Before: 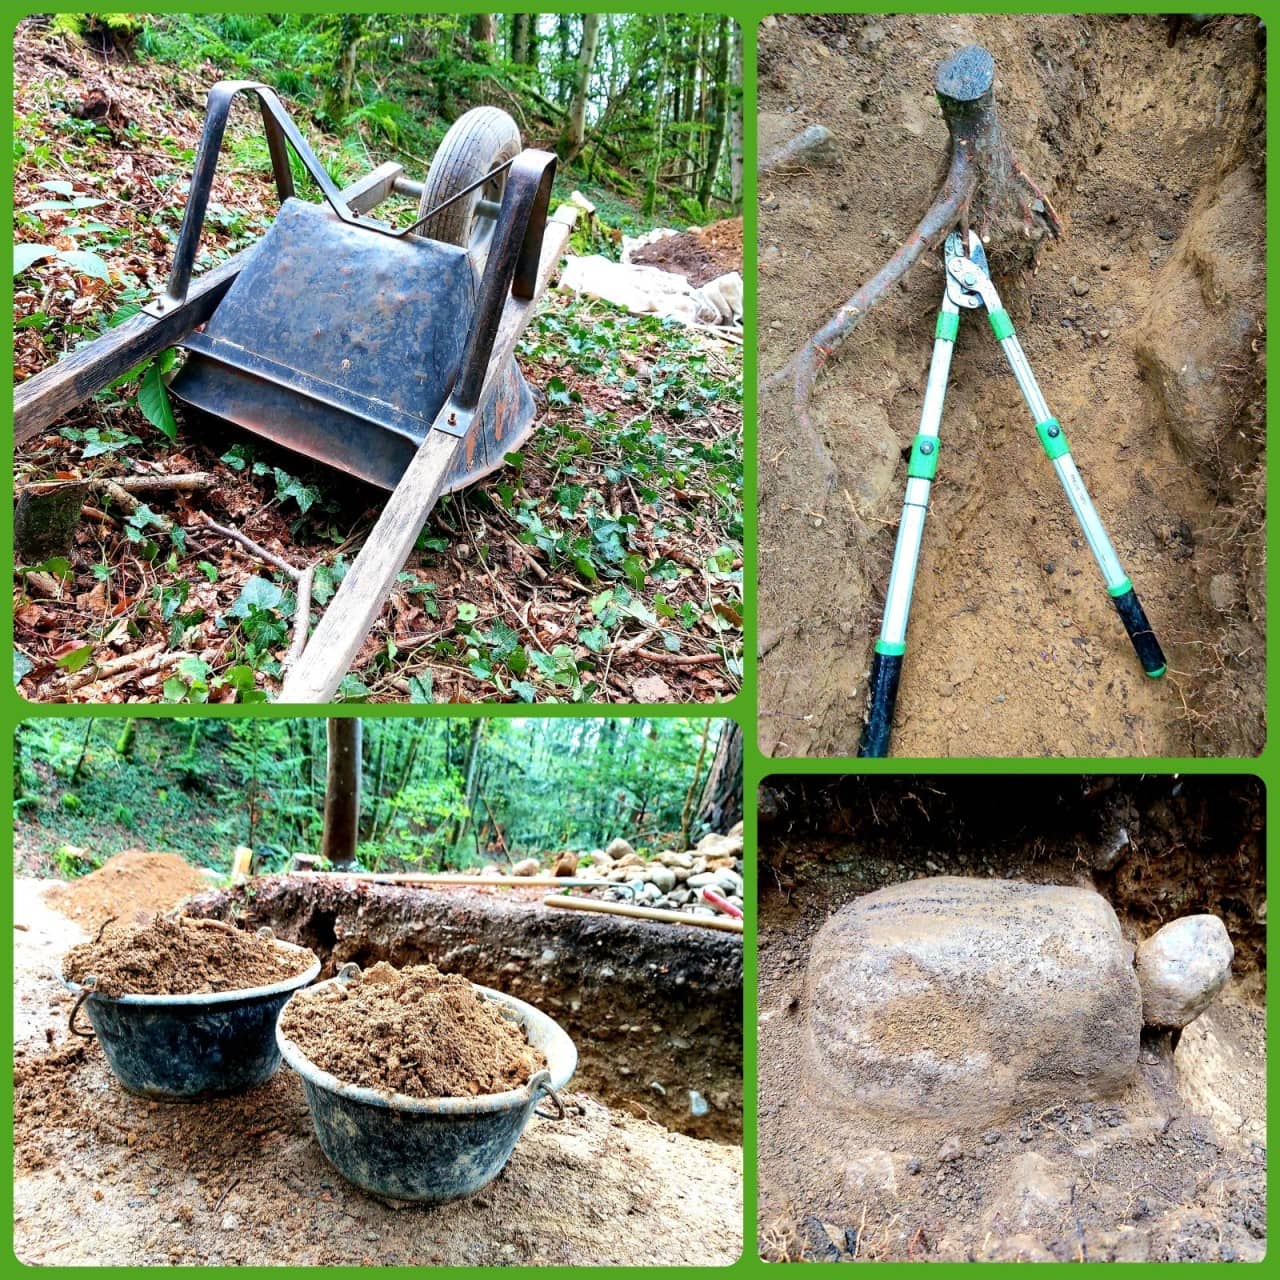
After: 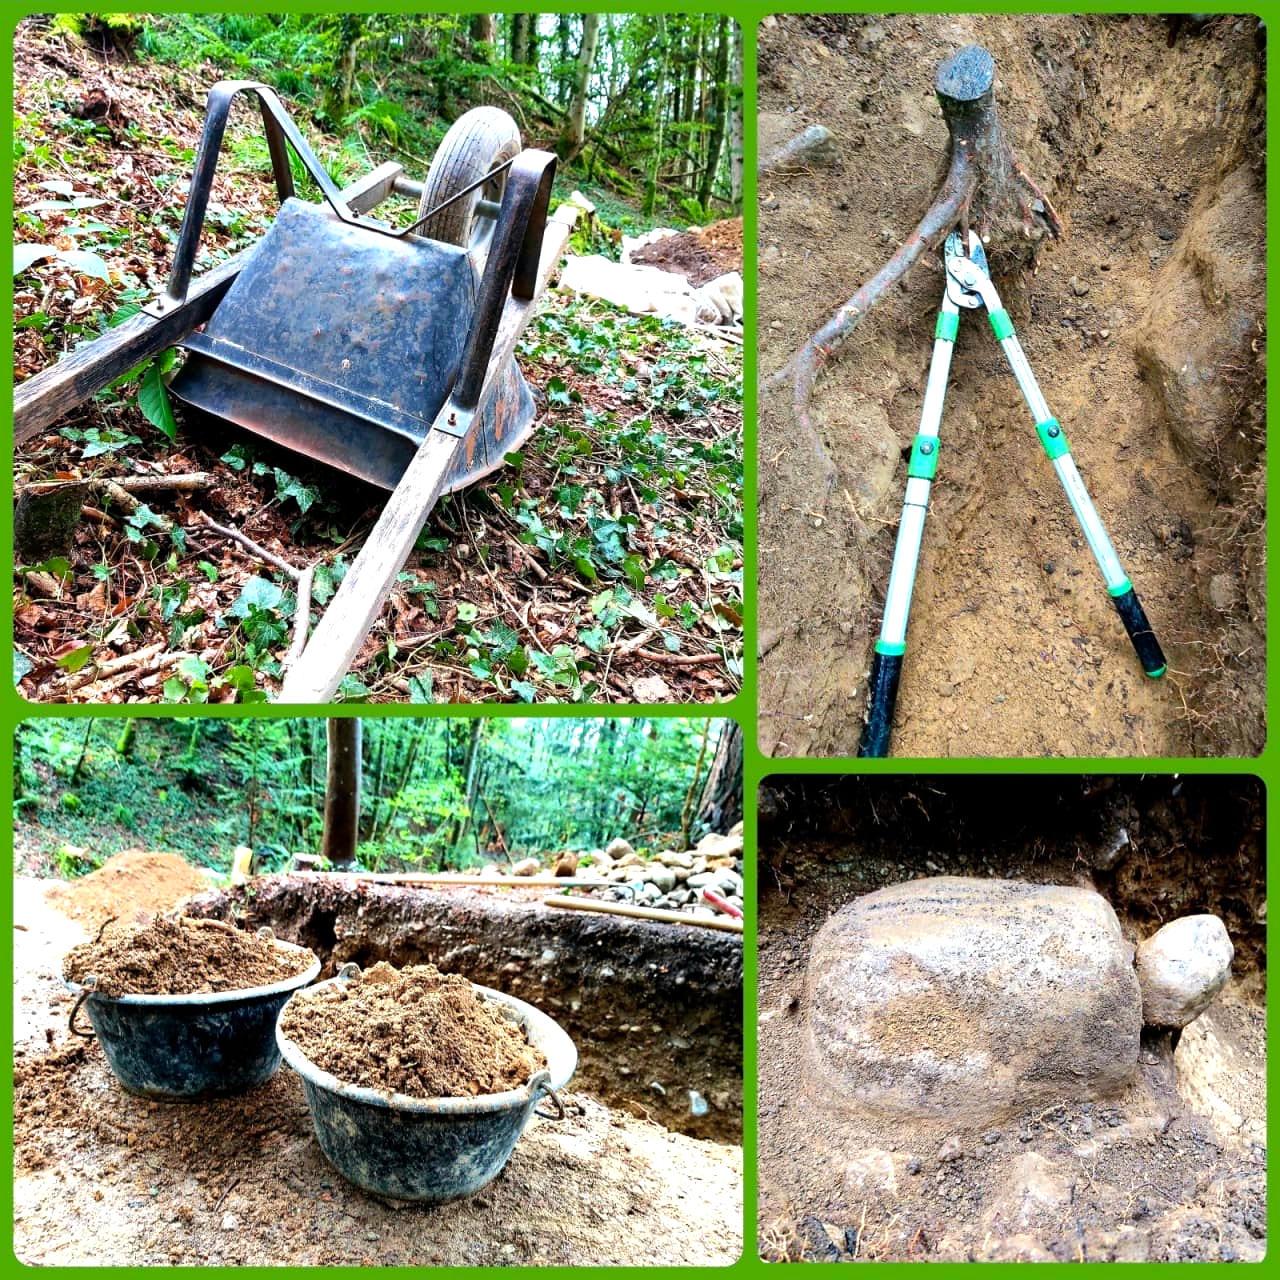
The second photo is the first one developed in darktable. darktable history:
color balance rgb: linear chroma grading › global chroma 10%, global vibrance 10%, contrast 15%, saturation formula JzAzBz (2021)
contrast brightness saturation: saturation -0.05
